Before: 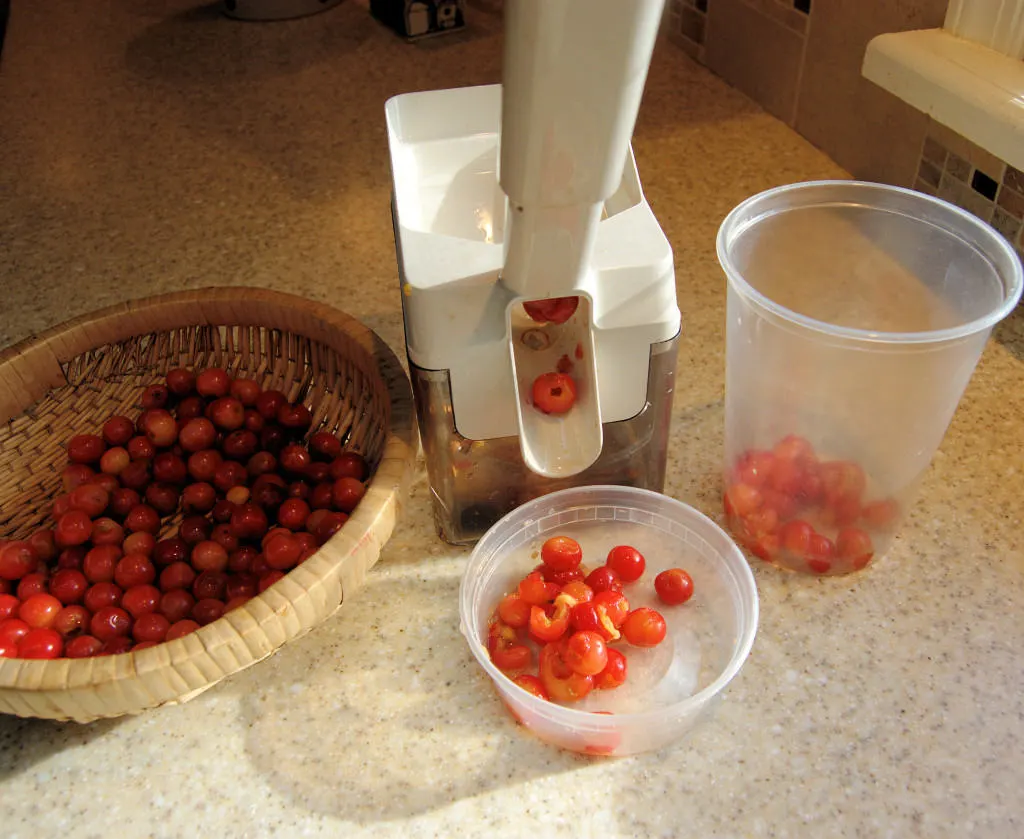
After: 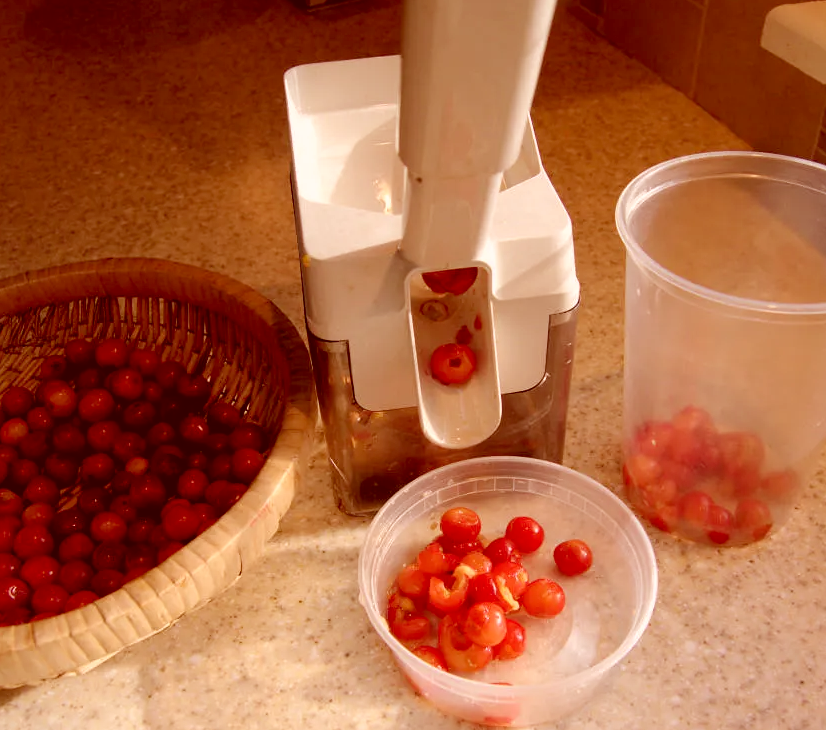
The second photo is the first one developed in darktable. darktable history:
color correction: highlights a* 9.05, highlights b* 8.46, shadows a* 39.47, shadows b* 39.6, saturation 0.795
crop: left 9.939%, top 3.464%, right 9.304%, bottom 9.524%
